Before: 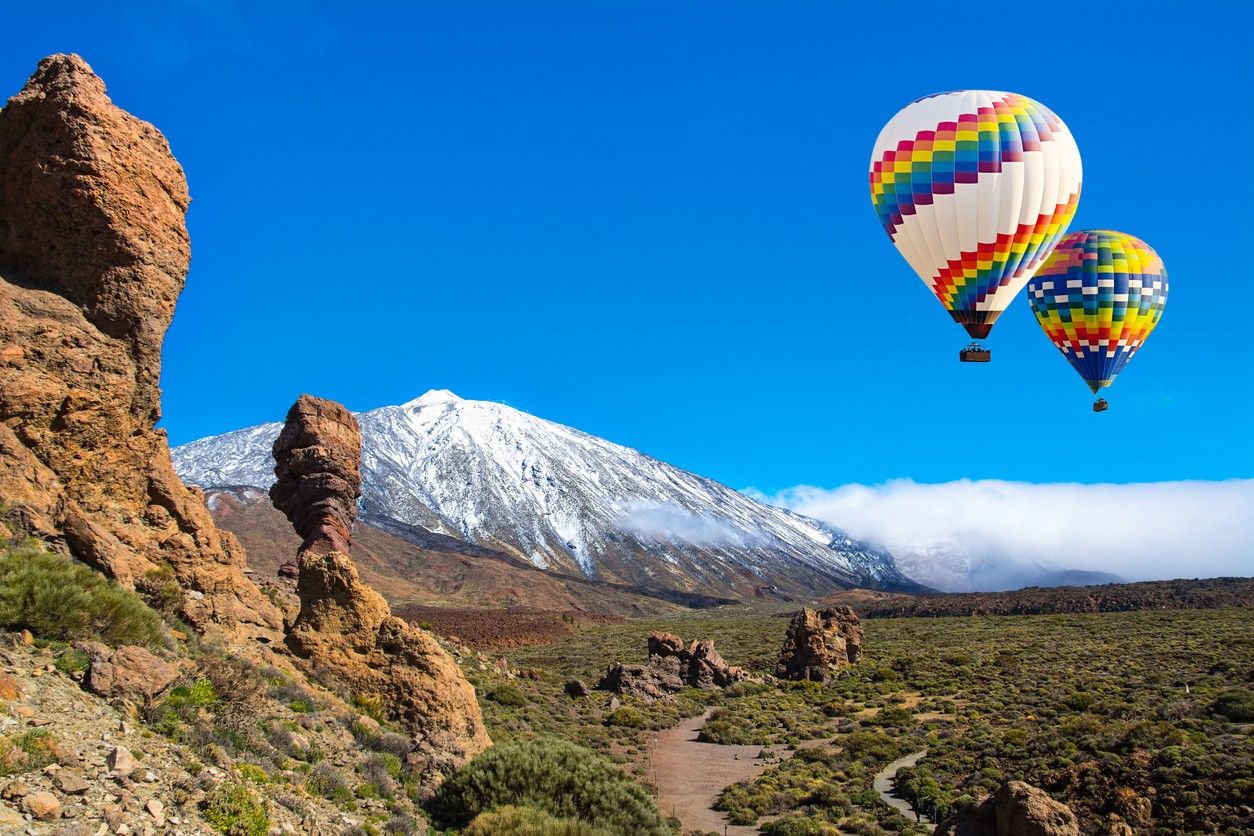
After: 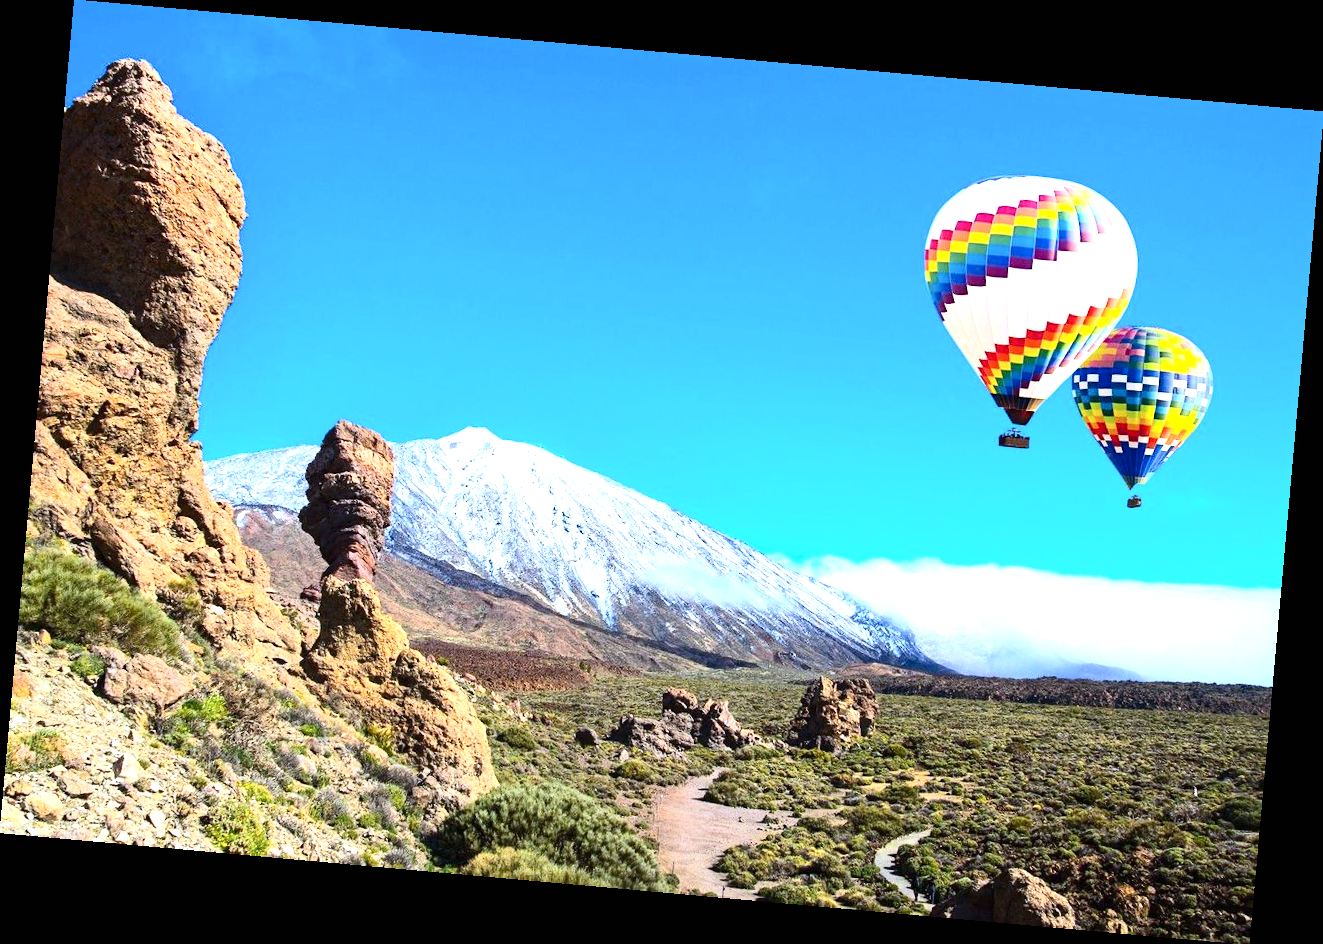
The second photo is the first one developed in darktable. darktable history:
contrast brightness saturation: contrast 0.22
exposure: black level correction 0, exposure 1.1 EV, compensate exposure bias true, compensate highlight preservation false
rotate and perspective: rotation 5.12°, automatic cropping off
white balance: red 0.931, blue 1.11
